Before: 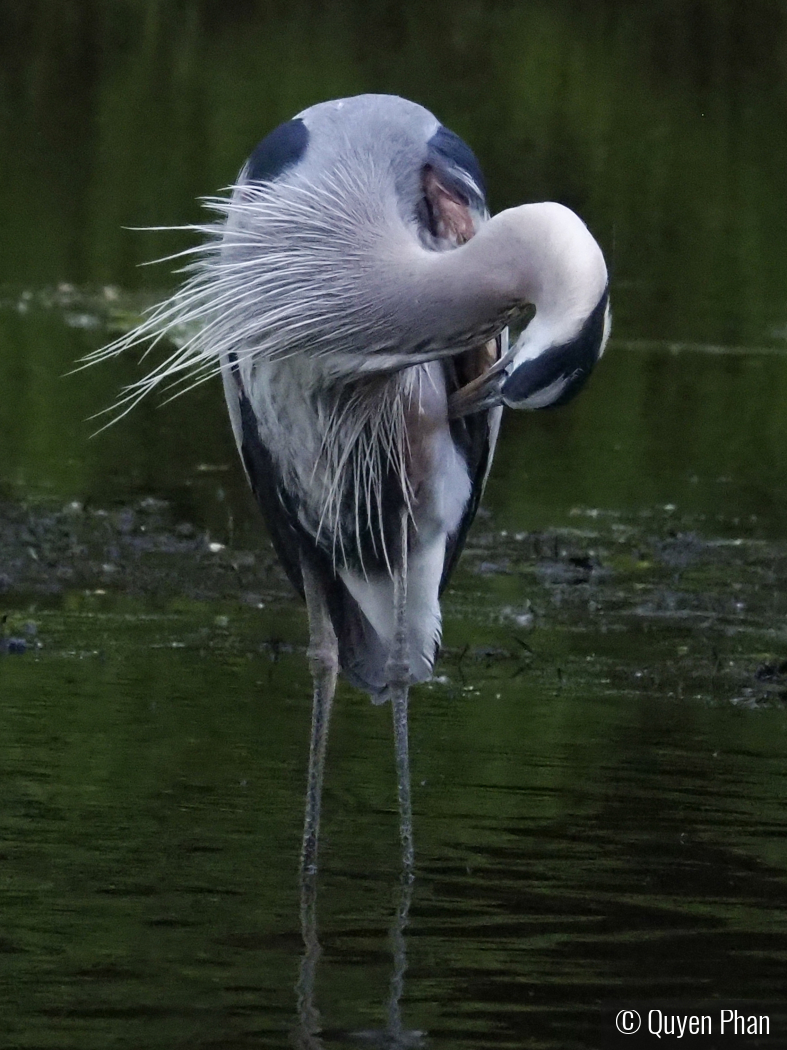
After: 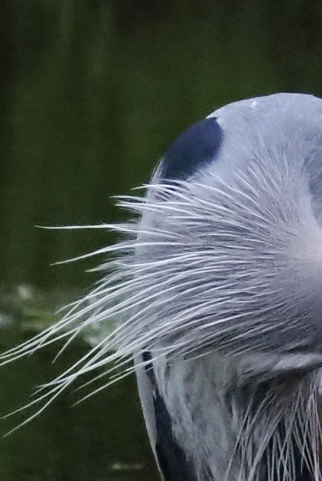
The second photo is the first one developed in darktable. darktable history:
crop and rotate: left 11.092%, top 0.107%, right 47.953%, bottom 54.037%
